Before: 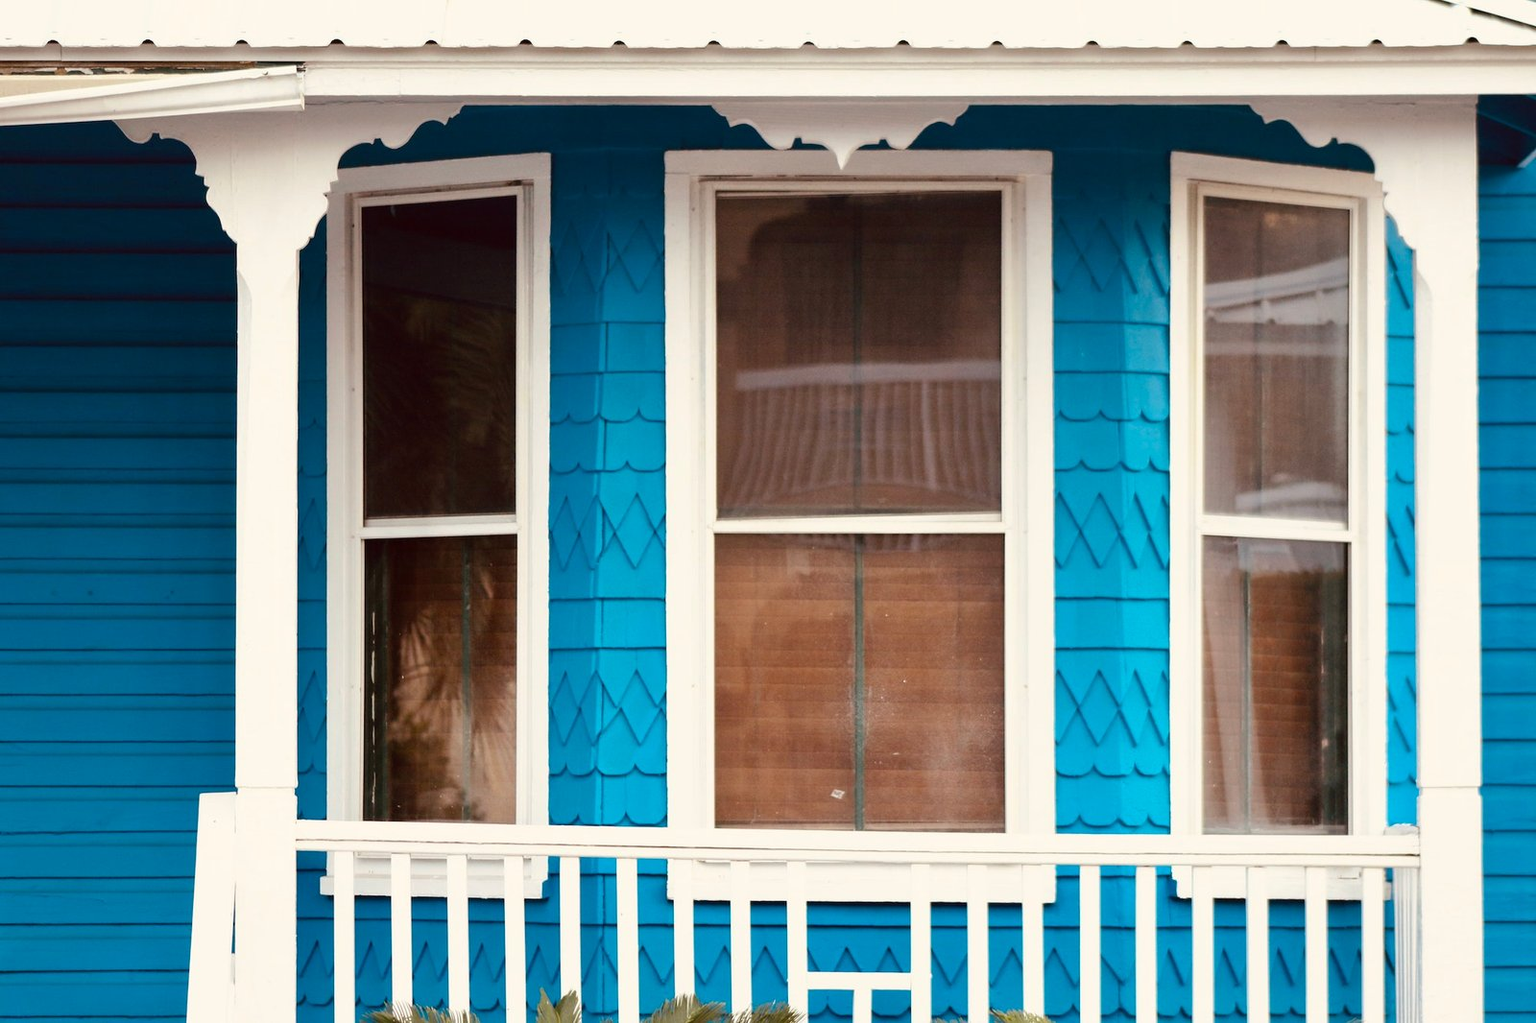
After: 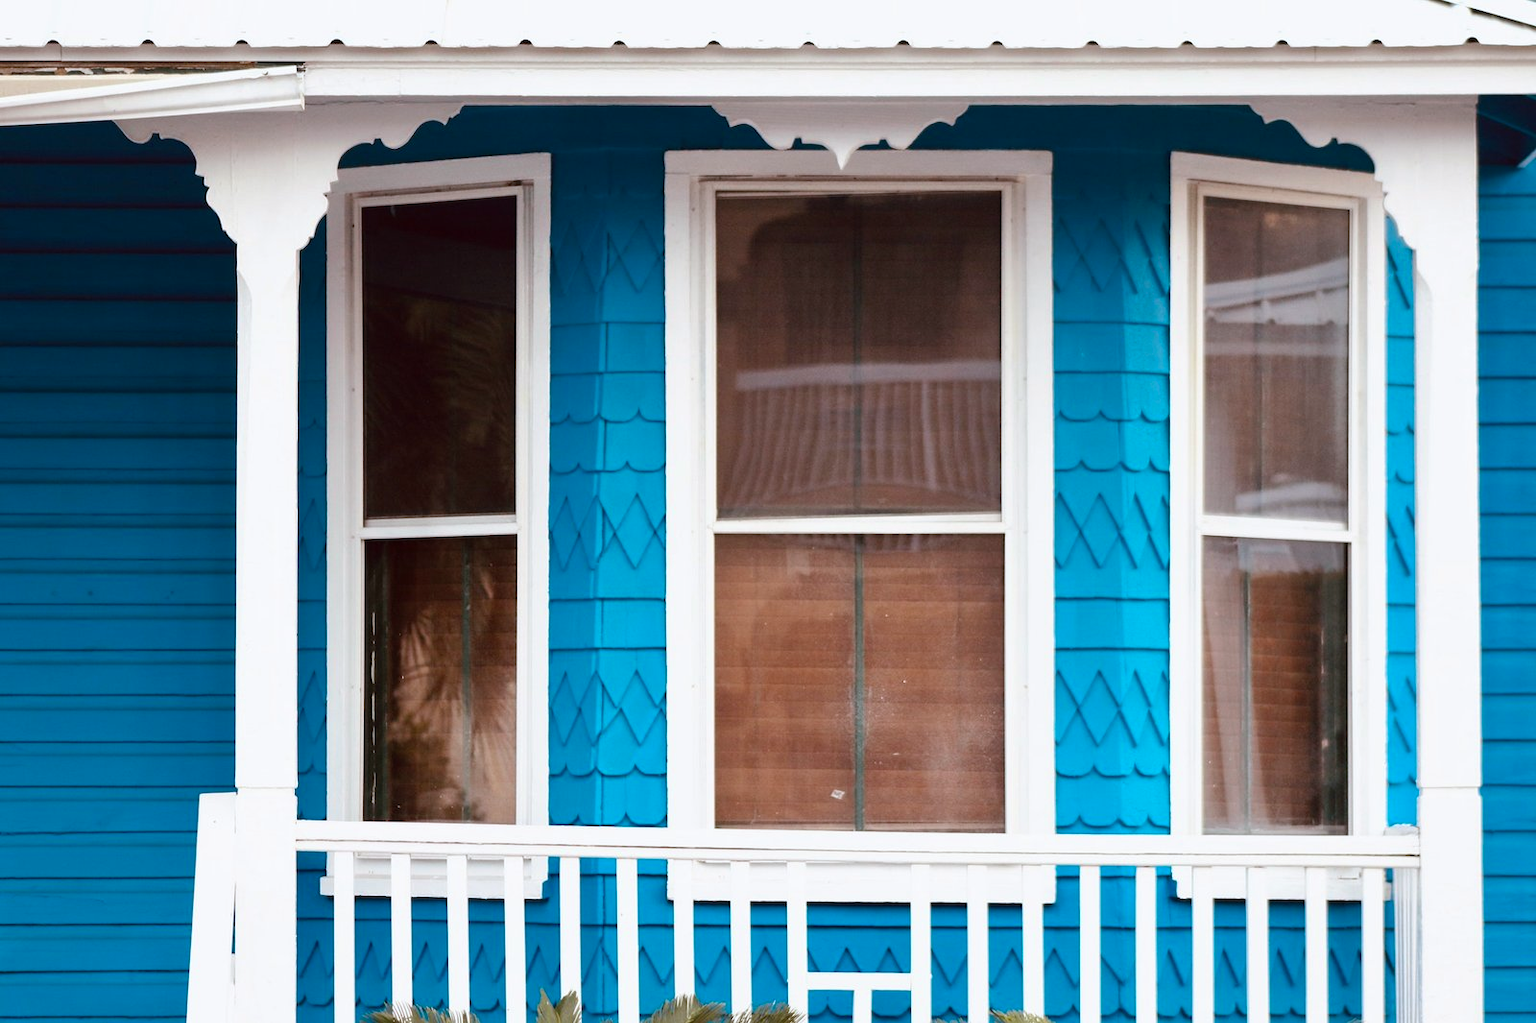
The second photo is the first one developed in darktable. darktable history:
color correction: highlights a* -0.639, highlights b* -8.89
